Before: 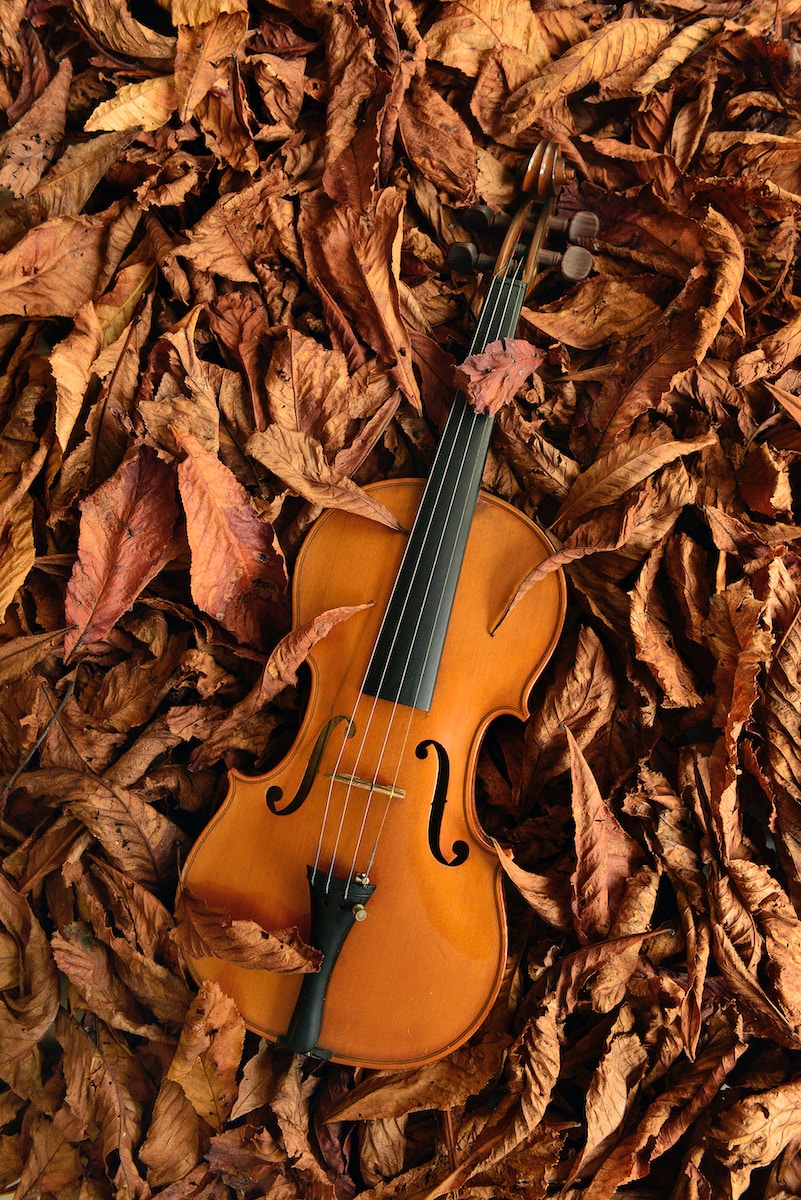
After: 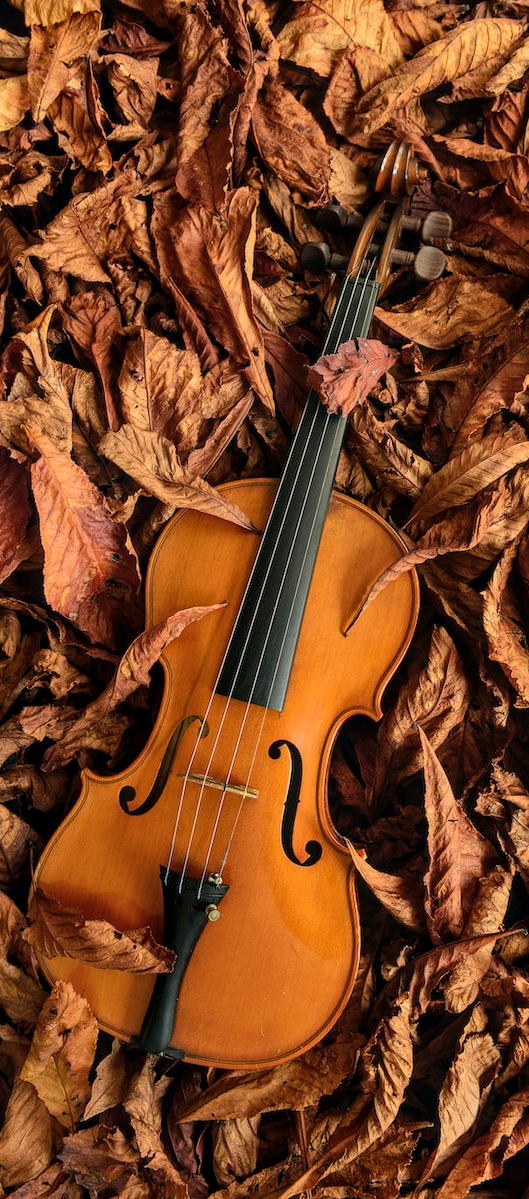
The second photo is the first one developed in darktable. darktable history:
local contrast: on, module defaults
crop and rotate: left 18.442%, right 15.508%
